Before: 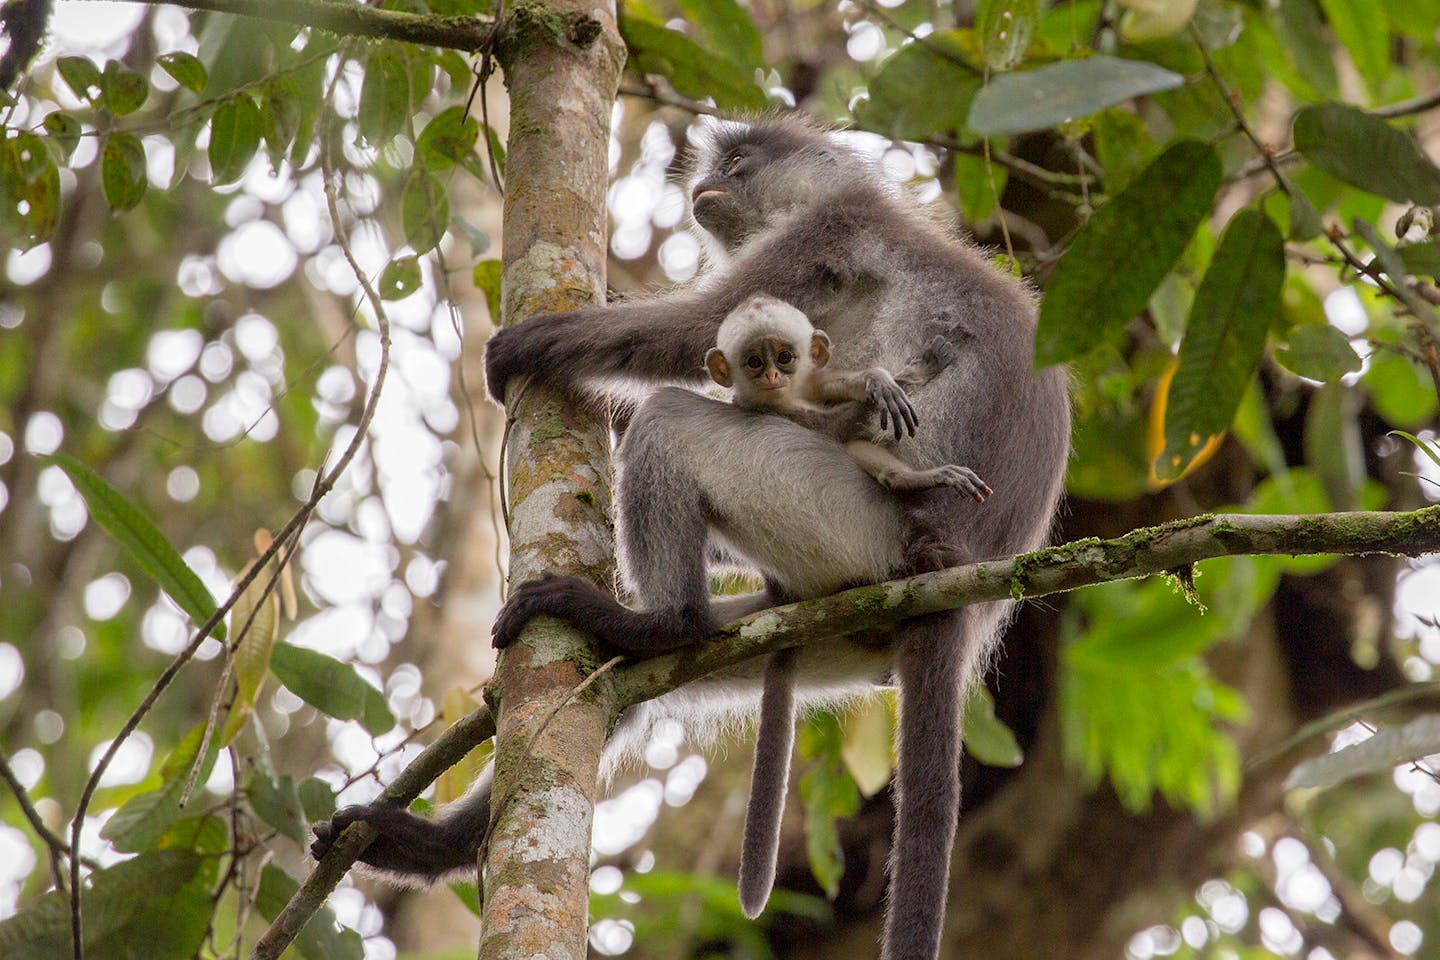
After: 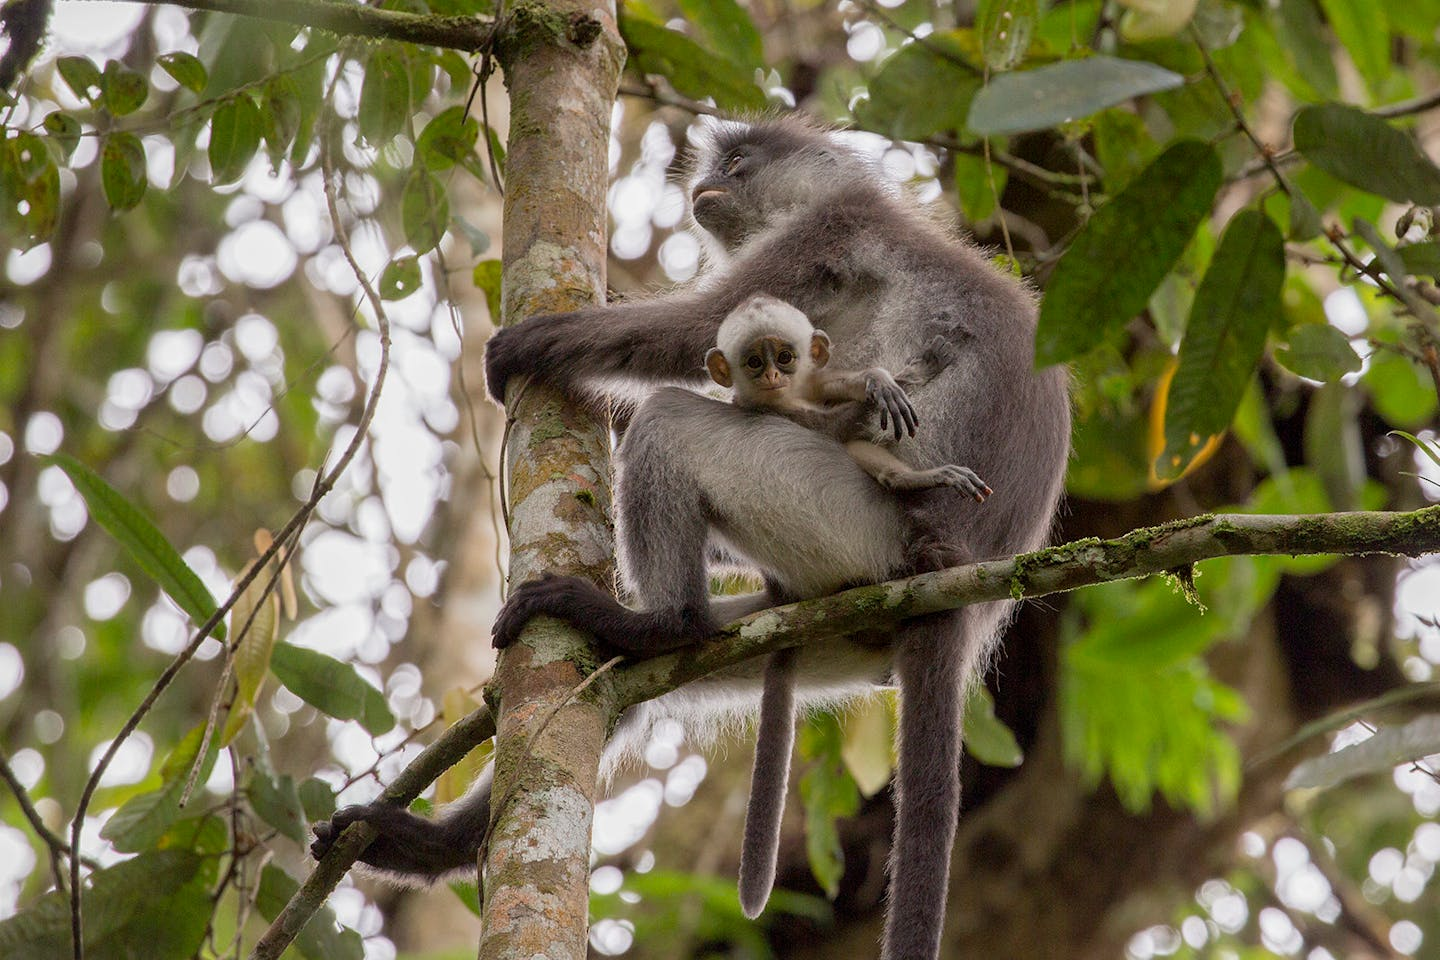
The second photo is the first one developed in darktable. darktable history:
exposure: exposure -0.169 EV, compensate highlight preservation false
local contrast: mode bilateral grid, contrast 20, coarseness 50, detail 103%, midtone range 0.2
